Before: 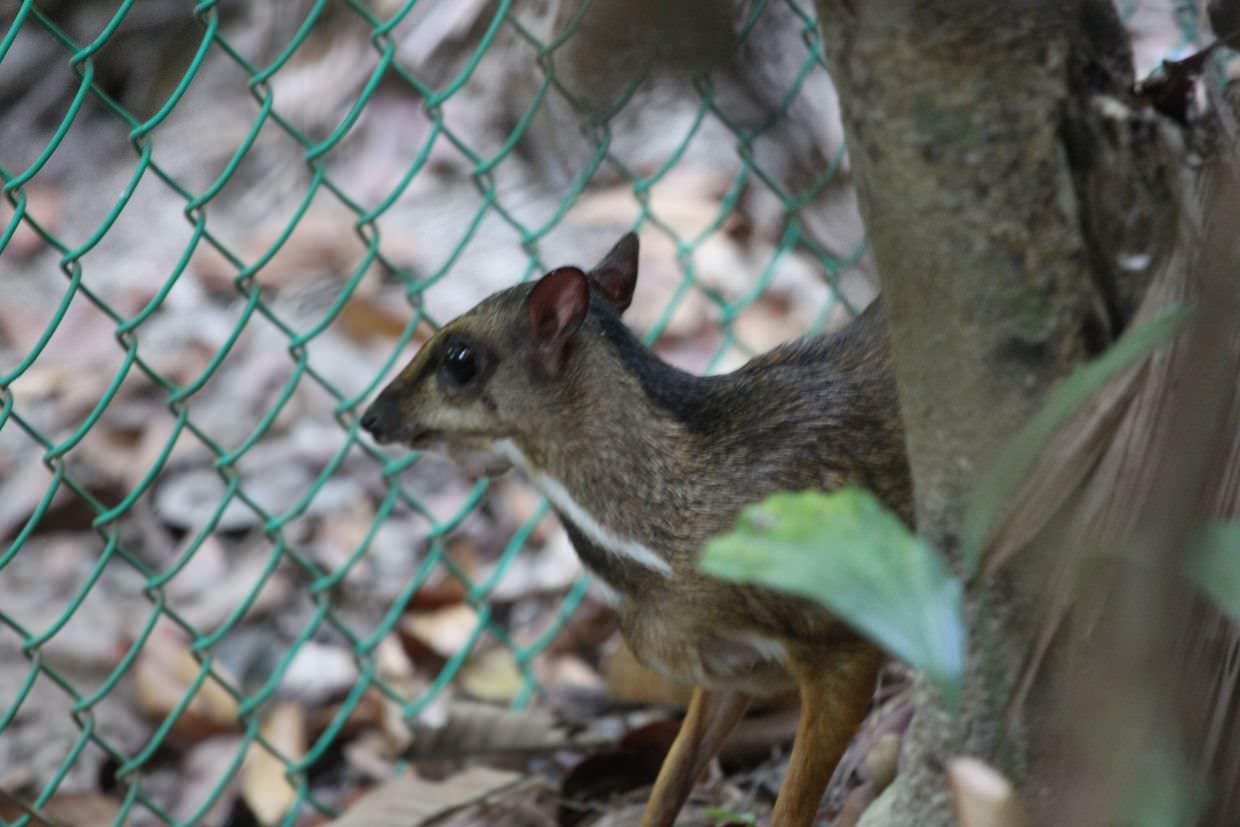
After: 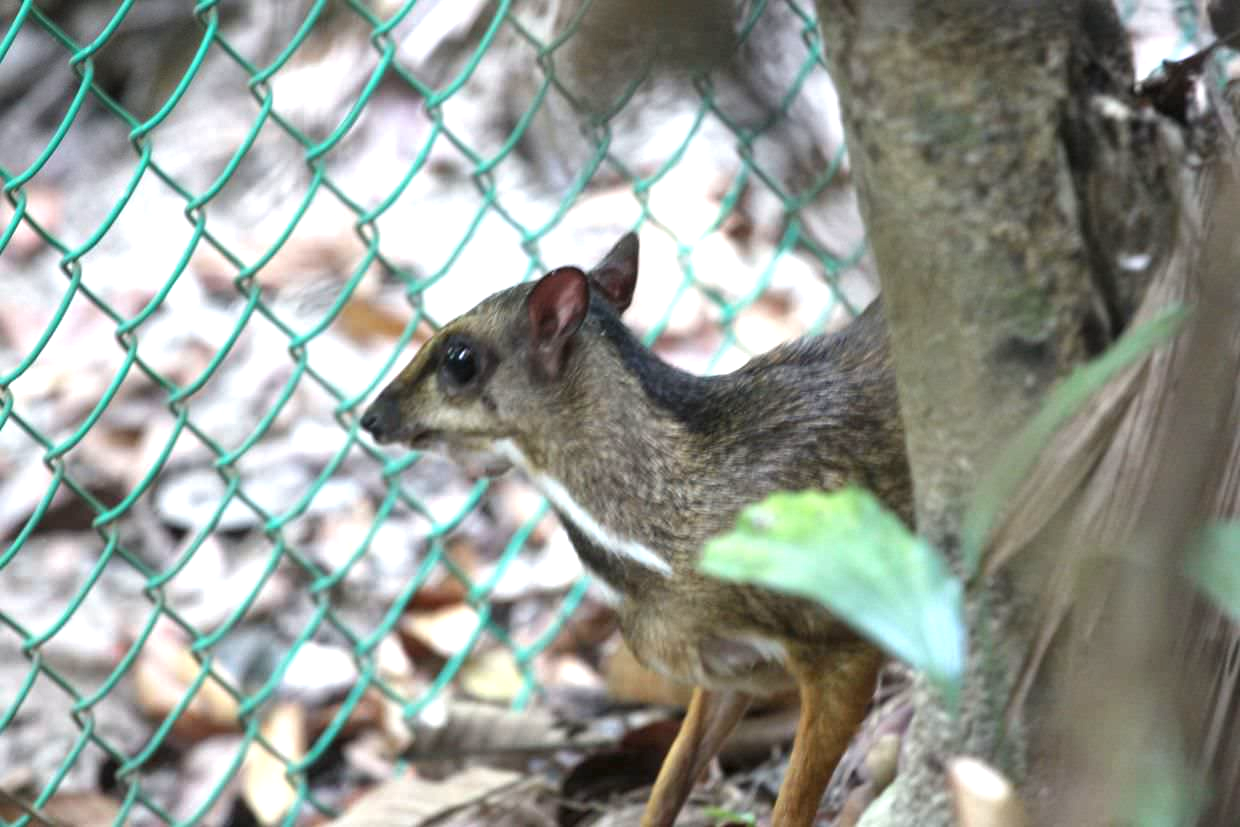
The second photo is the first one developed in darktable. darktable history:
local contrast: highlights 106%, shadows 100%, detail 119%, midtone range 0.2
exposure: black level correction 0, exposure 1.105 EV, compensate highlight preservation false
